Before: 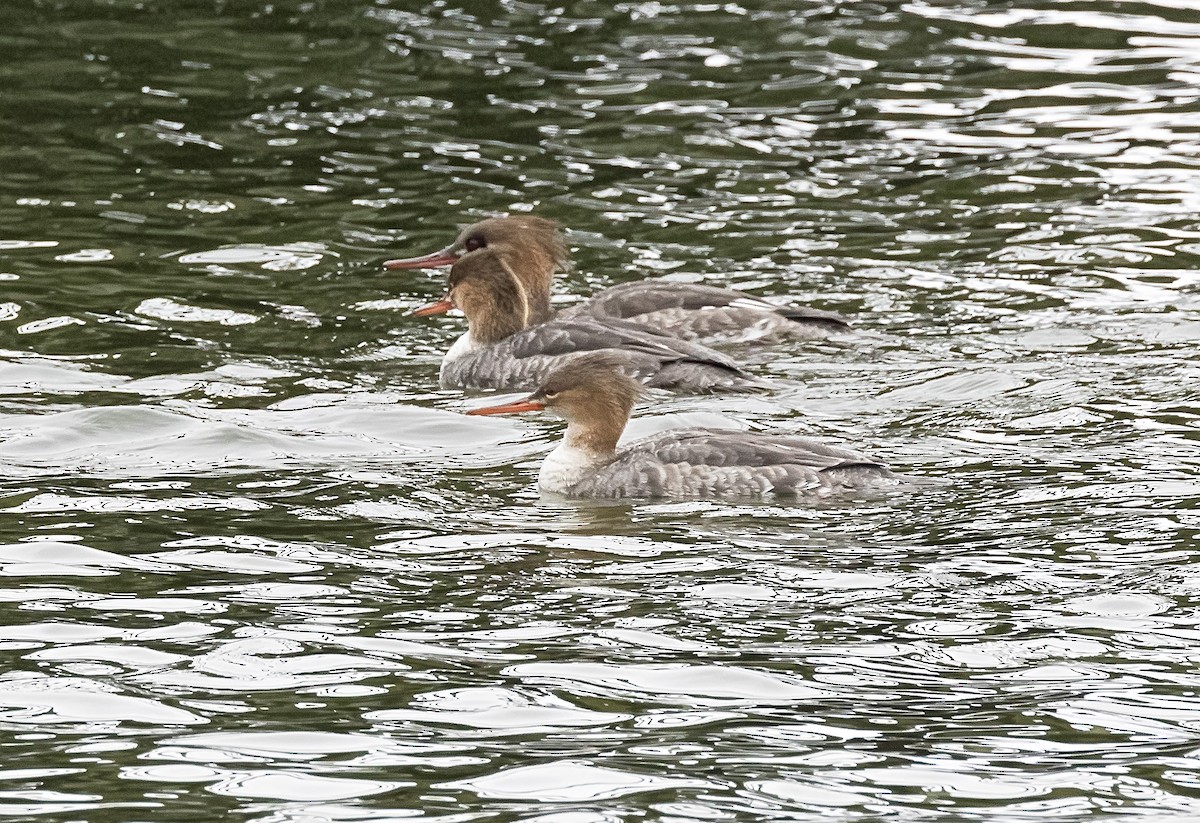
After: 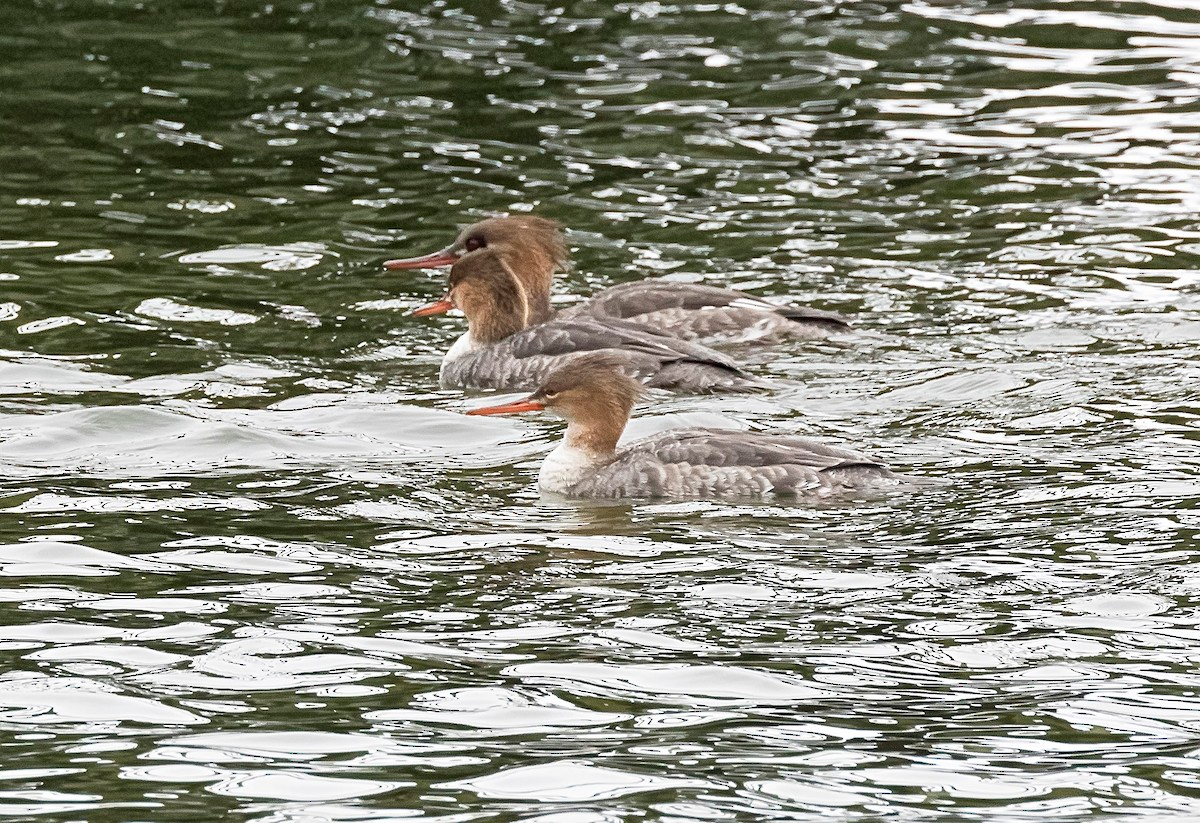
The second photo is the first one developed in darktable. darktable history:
color correction: highlights b* -0.03
